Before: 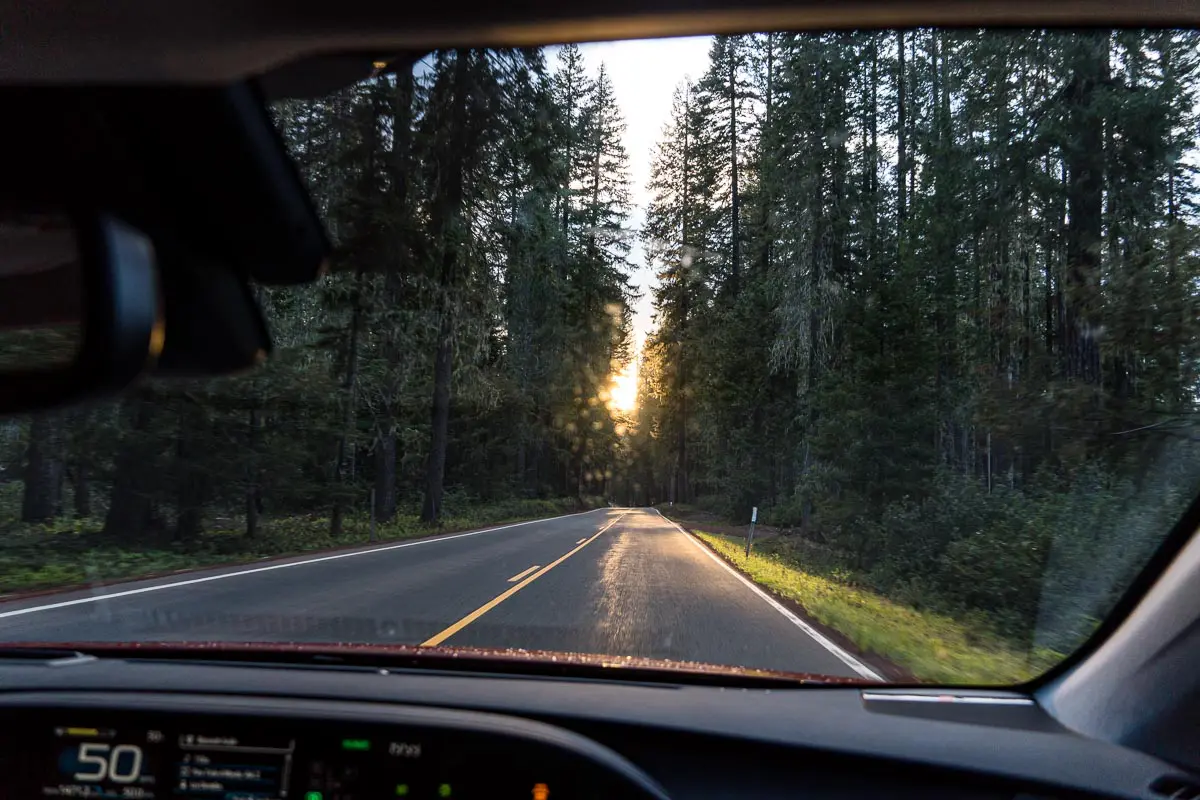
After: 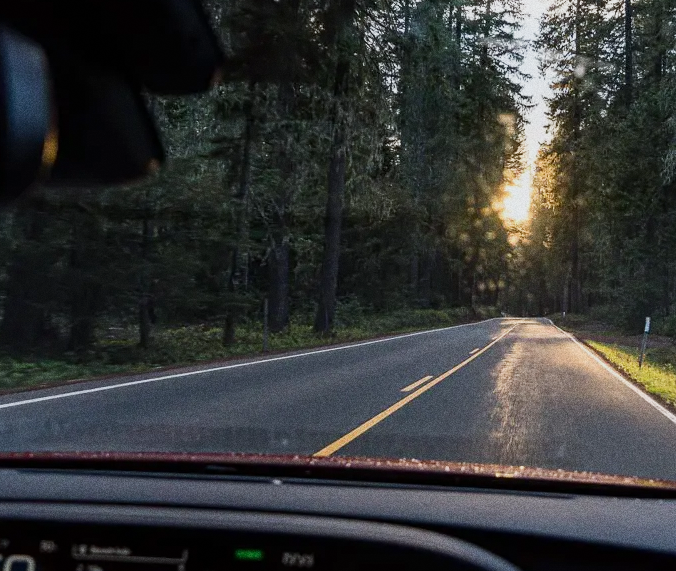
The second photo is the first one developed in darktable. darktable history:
crop: left 8.966%, top 23.852%, right 34.699%, bottom 4.703%
sigmoid: contrast 1.22, skew 0.65
grain: coarseness 0.09 ISO, strength 40%
white balance: red 0.982, blue 1.018
